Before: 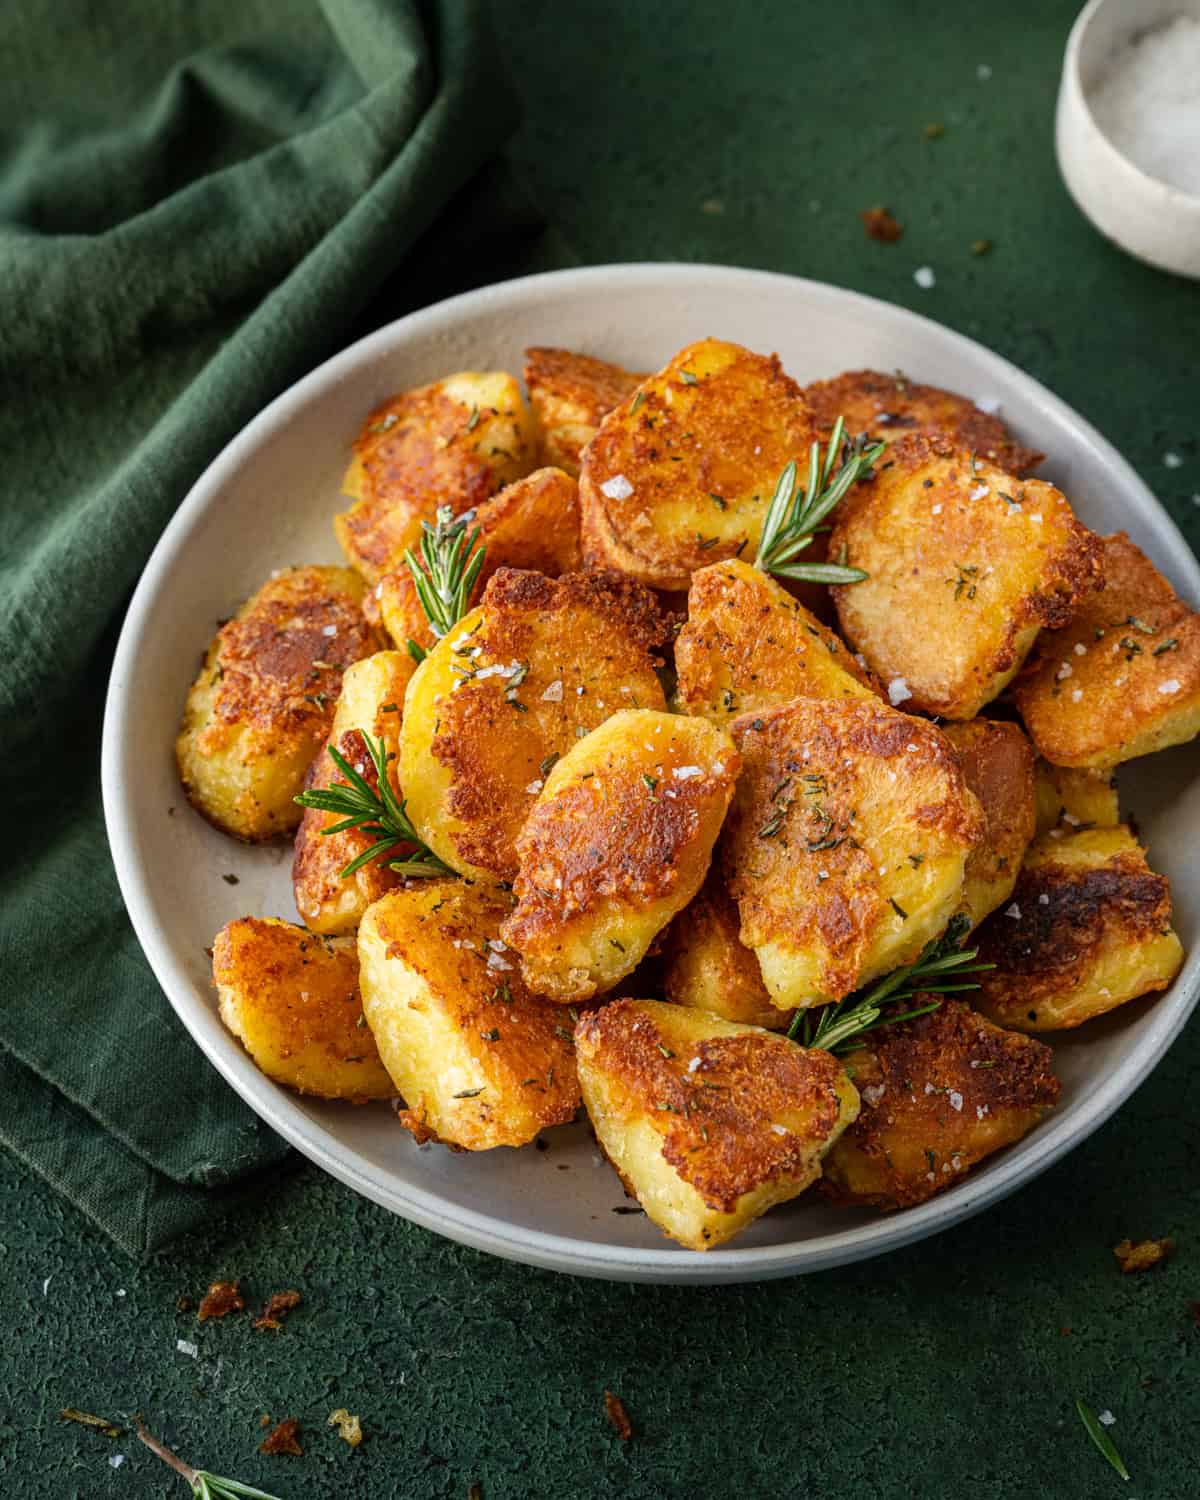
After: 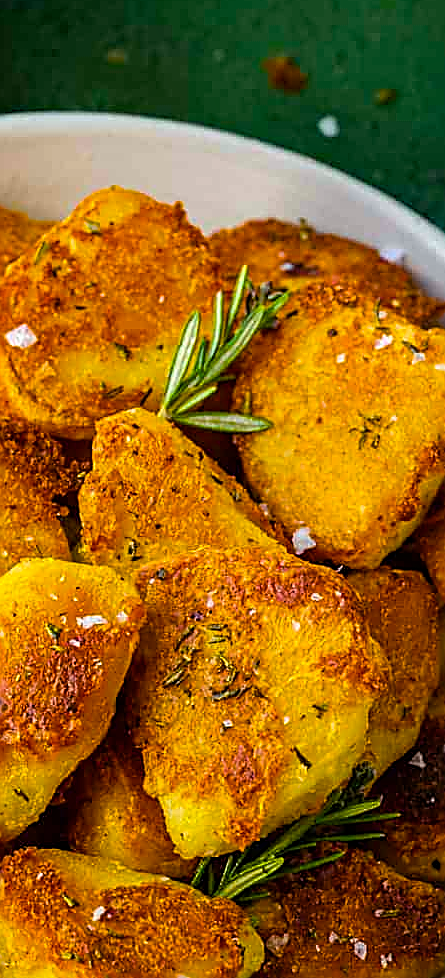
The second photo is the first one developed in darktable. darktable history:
contrast brightness saturation: saturation -0.069
haze removal: compatibility mode true, adaptive false
crop and rotate: left 49.749%, top 10.108%, right 13.086%, bottom 24.668%
sharpen: radius 1.71, amount 1.287
color balance rgb: linear chroma grading › global chroma 14.527%, perceptual saturation grading › global saturation 25.01%, global vibrance 50.538%
